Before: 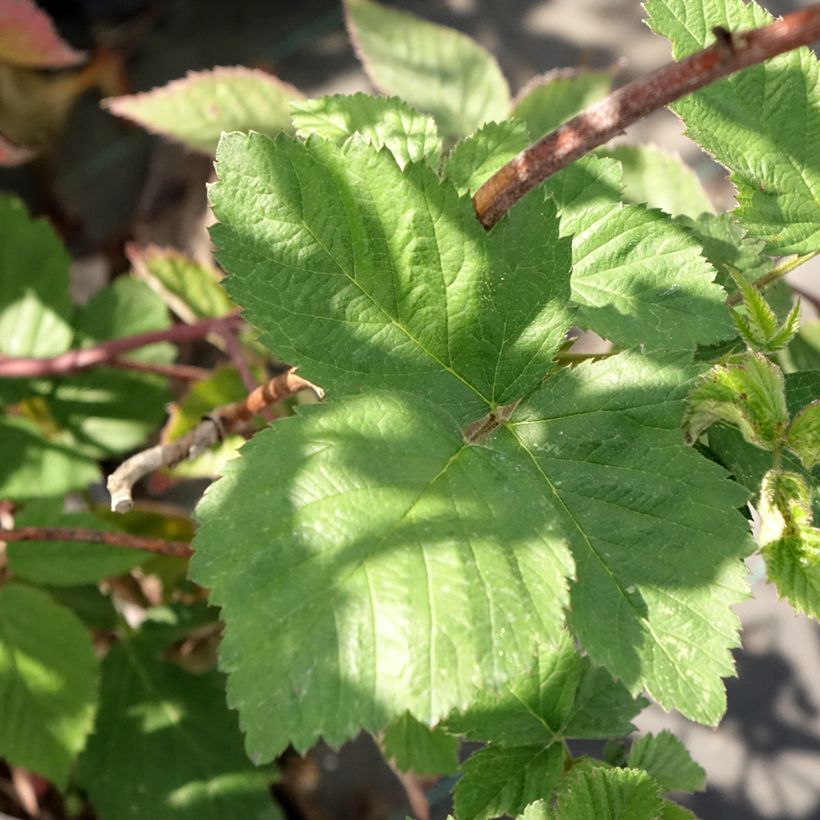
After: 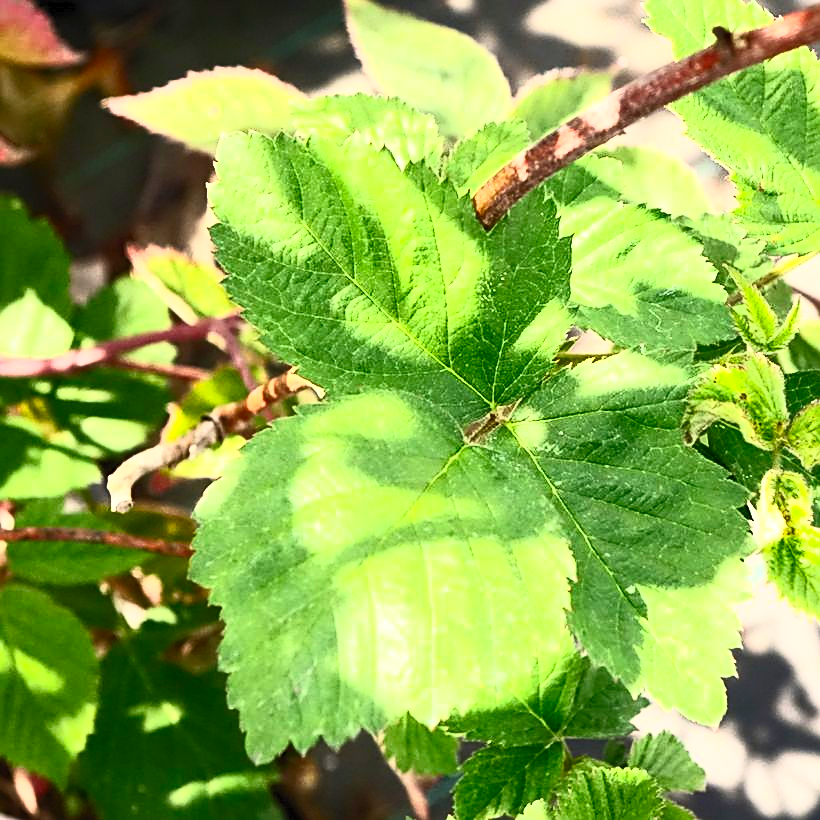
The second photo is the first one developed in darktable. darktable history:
sharpen: on, module defaults
contrast brightness saturation: contrast 0.839, brightness 0.604, saturation 0.606
